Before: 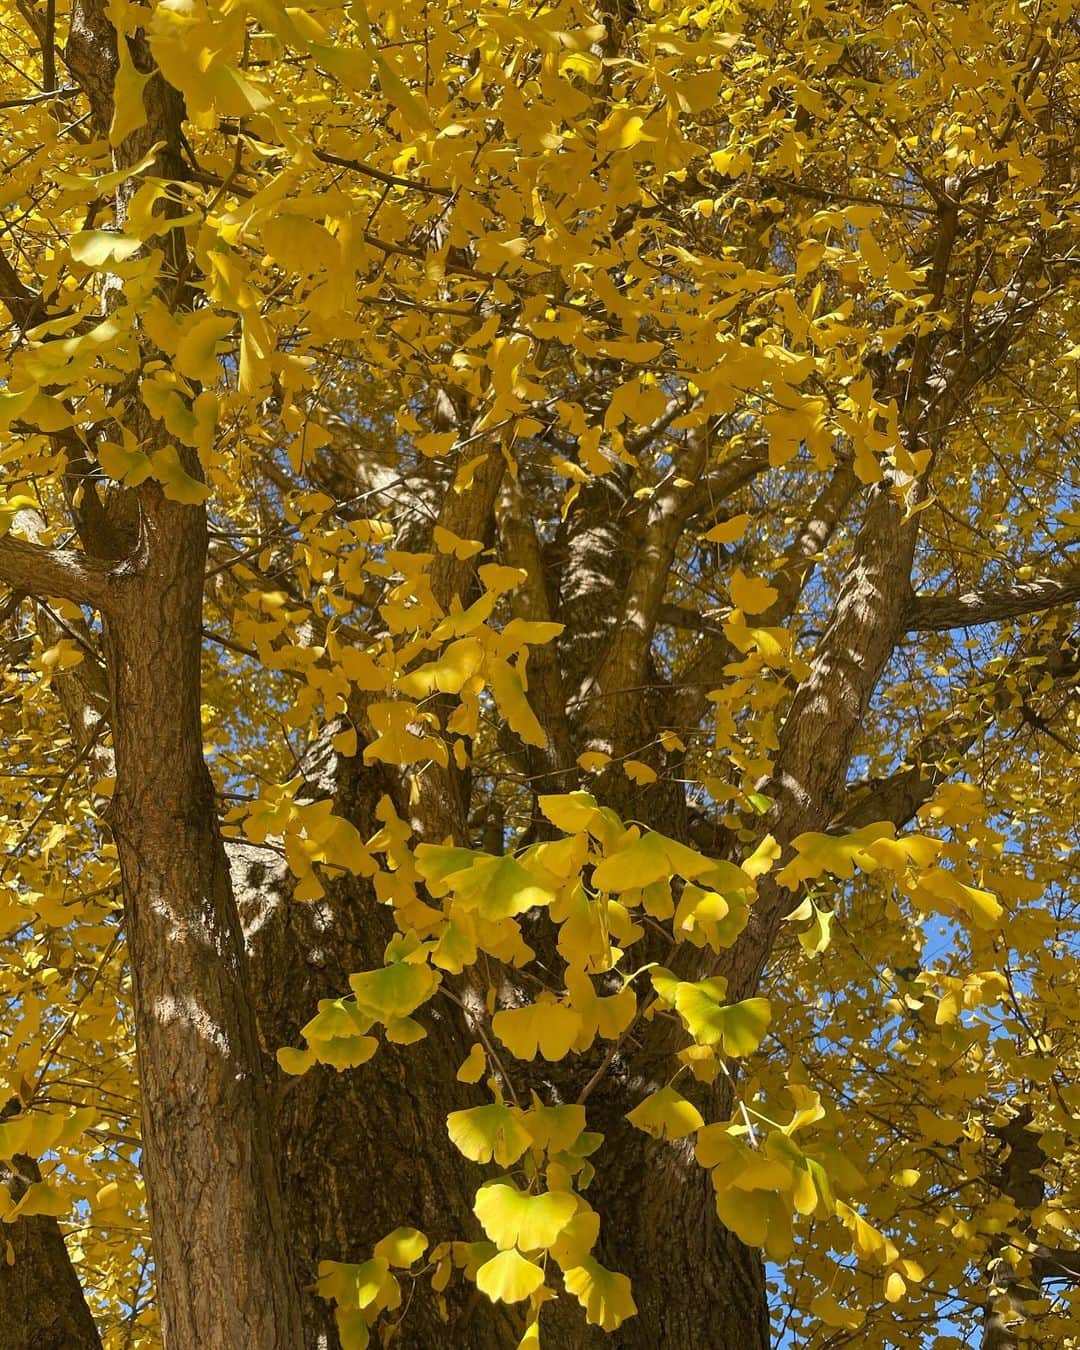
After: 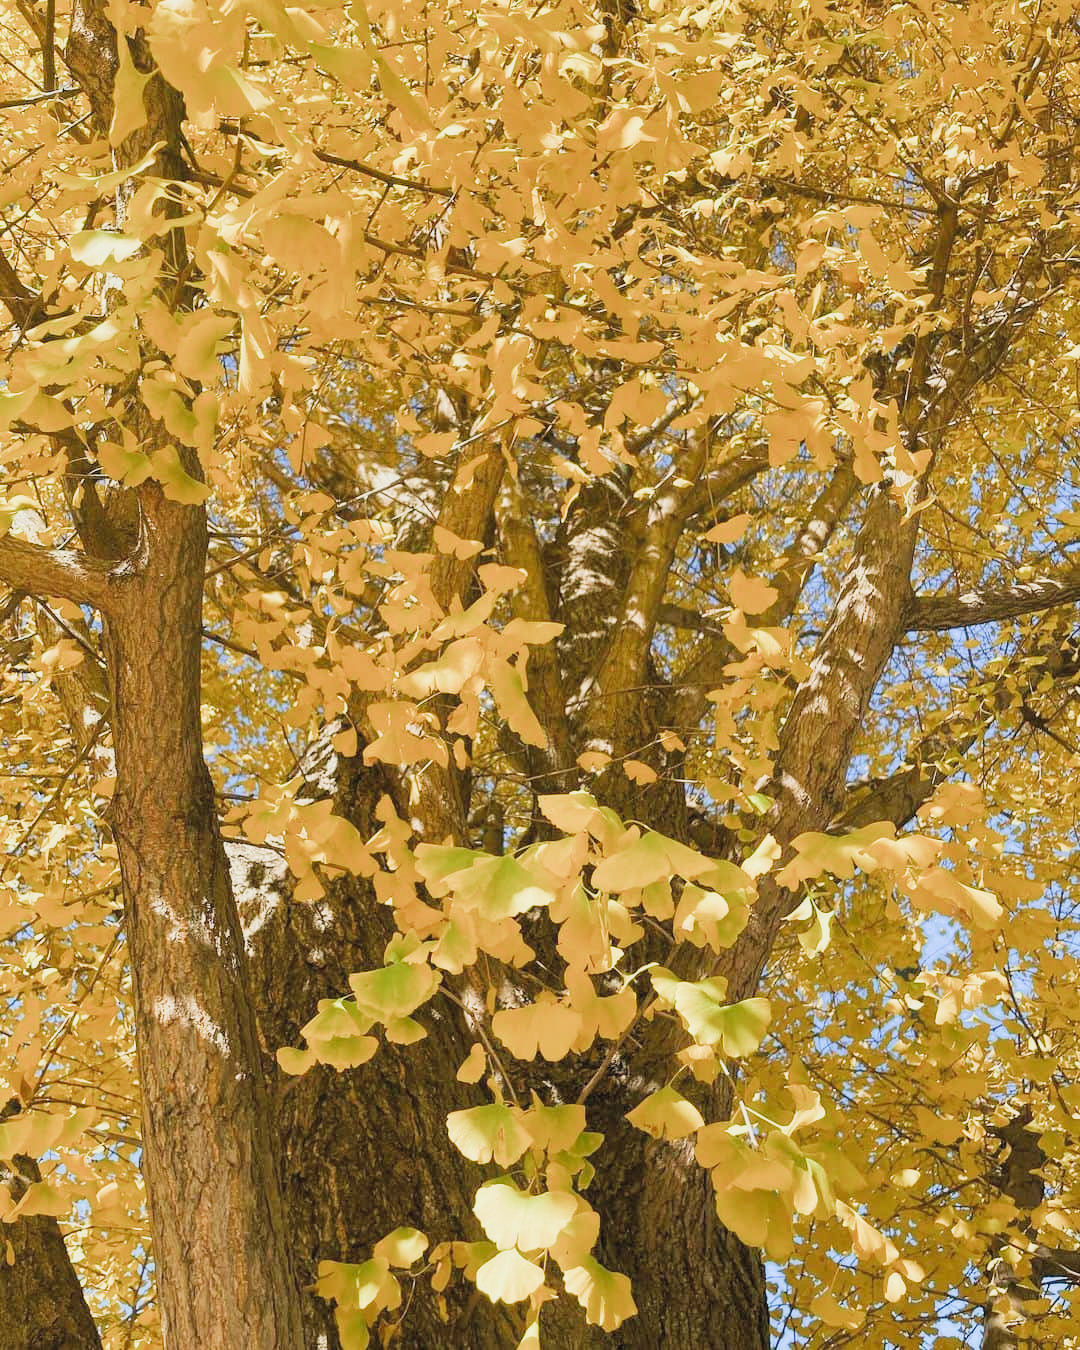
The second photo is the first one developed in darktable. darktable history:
exposure: black level correction 0, exposure 1.107 EV, compensate highlight preservation false
contrast brightness saturation: contrast 0.028, brightness 0.057, saturation 0.121
filmic rgb: black relative exposure -7.65 EV, white relative exposure 4.56 EV, hardness 3.61, color science v5 (2021), contrast in shadows safe, contrast in highlights safe
